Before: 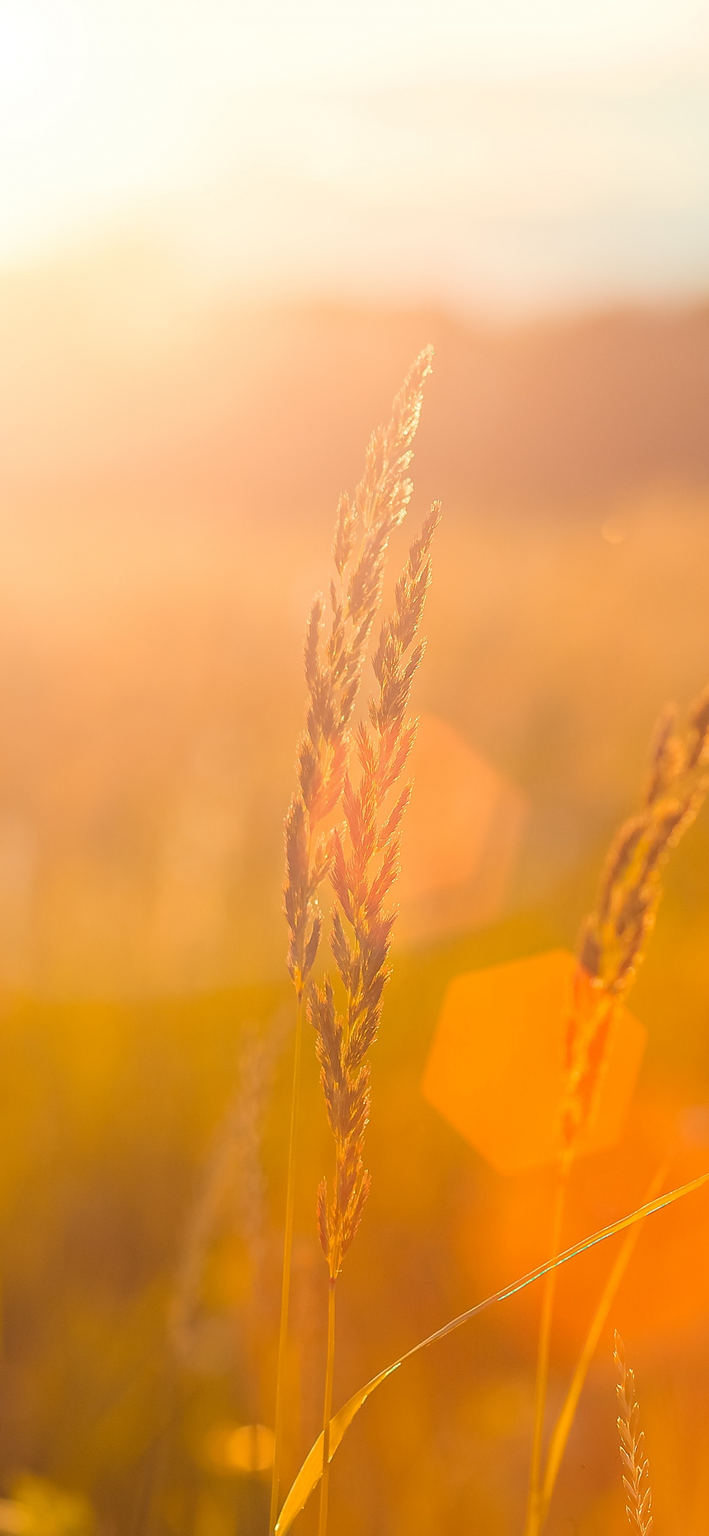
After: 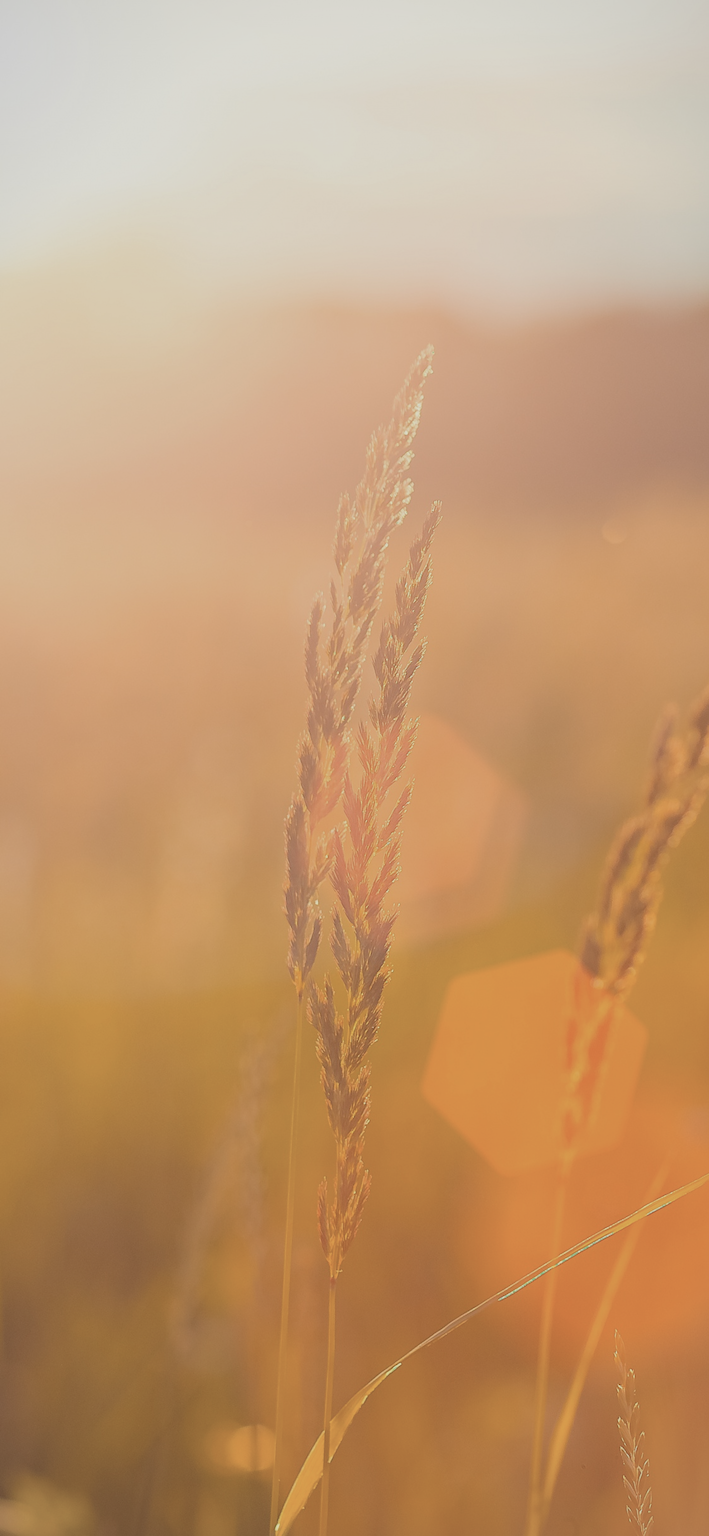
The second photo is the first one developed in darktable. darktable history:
color correction: saturation 1.1
vignetting: fall-off start 97%, fall-off radius 100%, width/height ratio 0.609, unbound false
contrast brightness saturation: contrast -0.26, saturation -0.43
